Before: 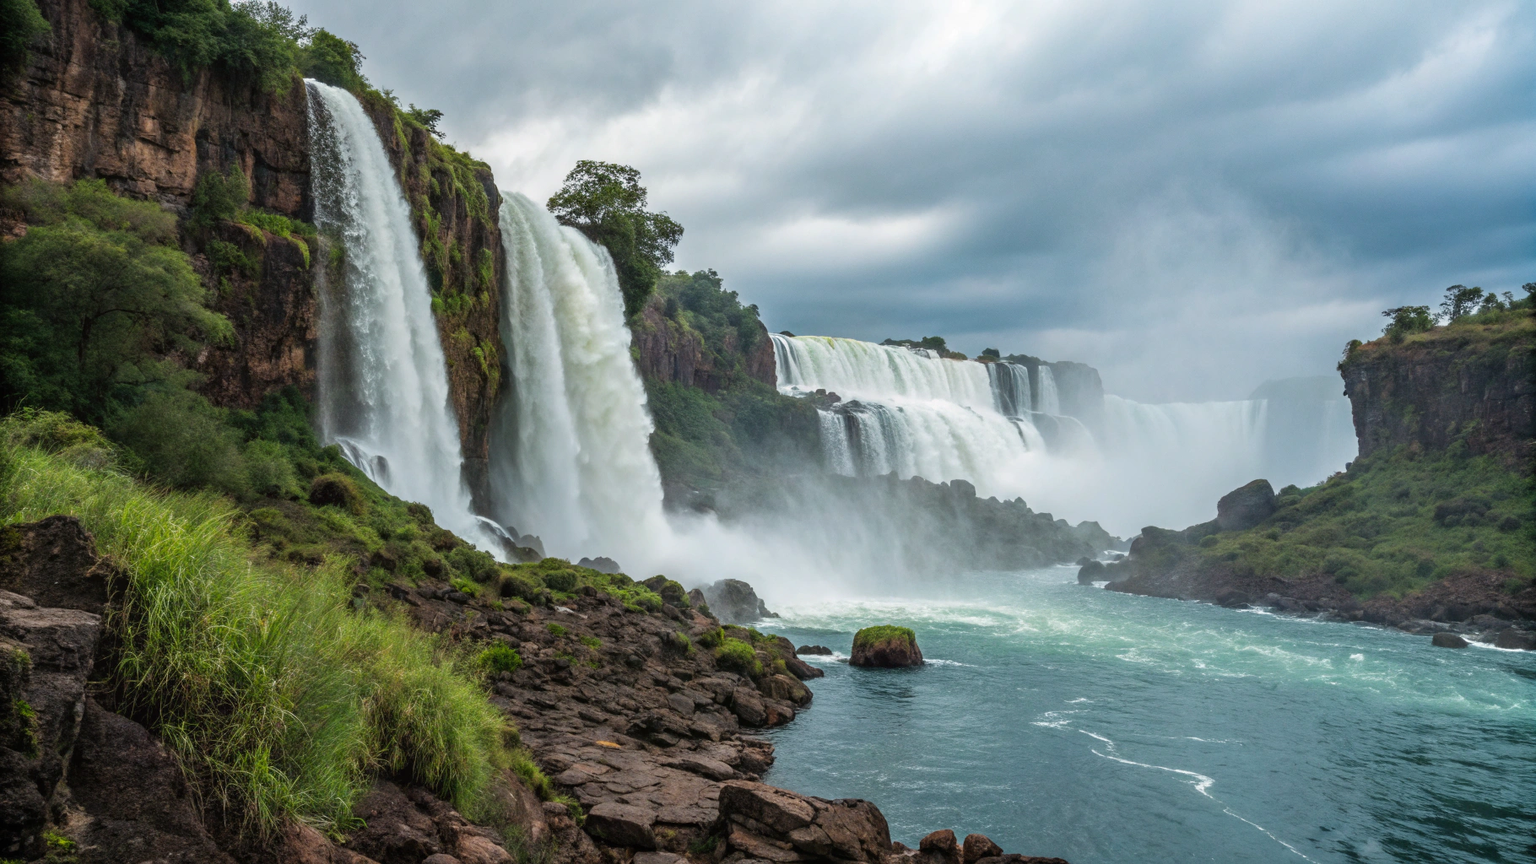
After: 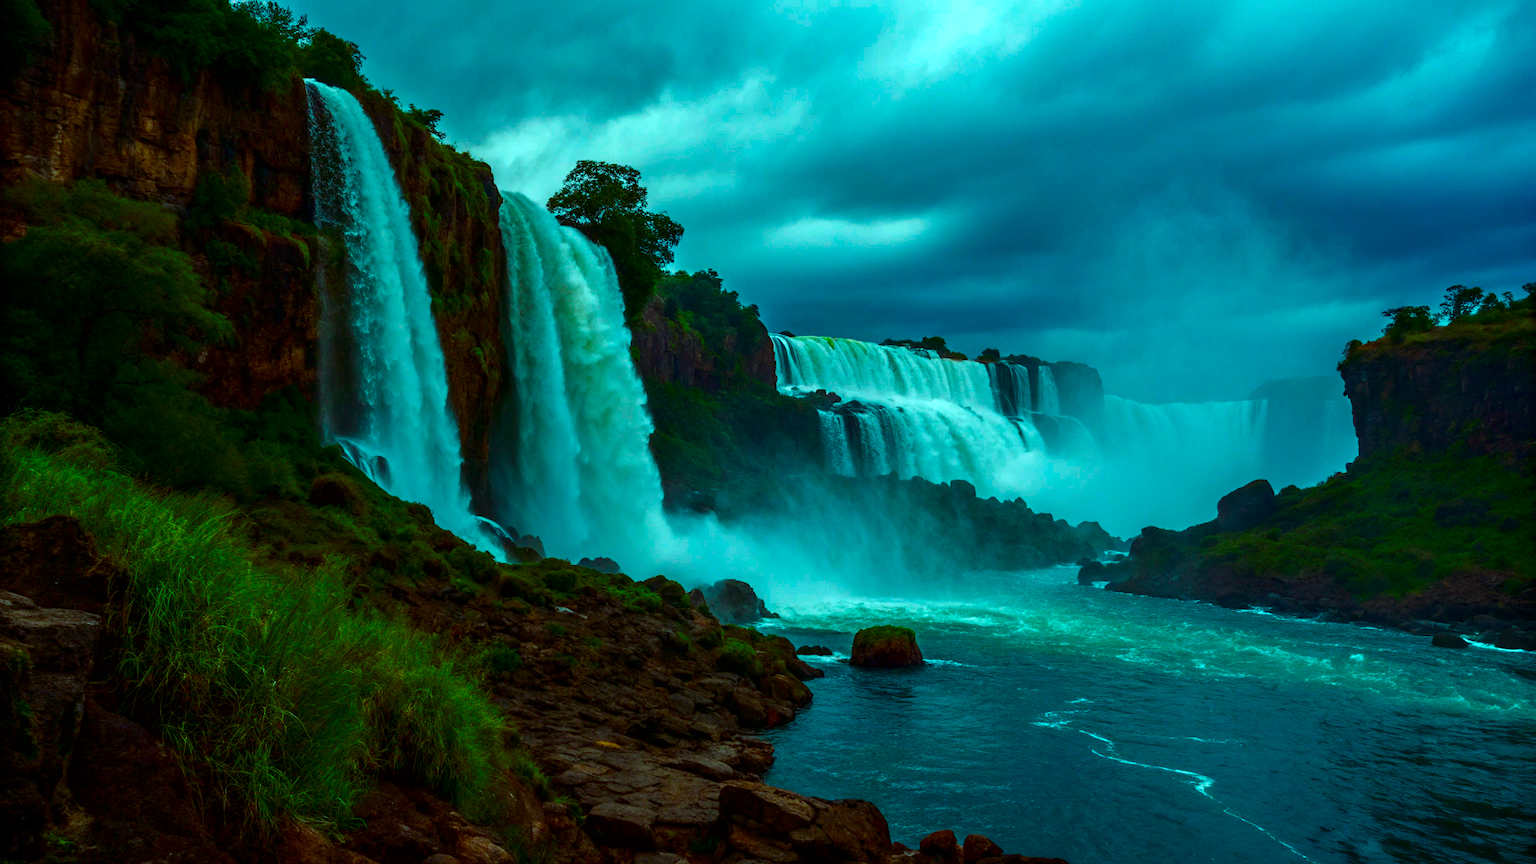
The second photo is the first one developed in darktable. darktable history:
color balance rgb: highlights gain › chroma 5.505%, highlights gain › hue 195.92°, perceptual saturation grading › global saturation 76.155%, perceptual saturation grading › shadows -29.146%, global vibrance 34.913%
contrast brightness saturation: brightness -0.537
vignetting: fall-off start 99.5%, brightness -0.632, saturation -0.013
